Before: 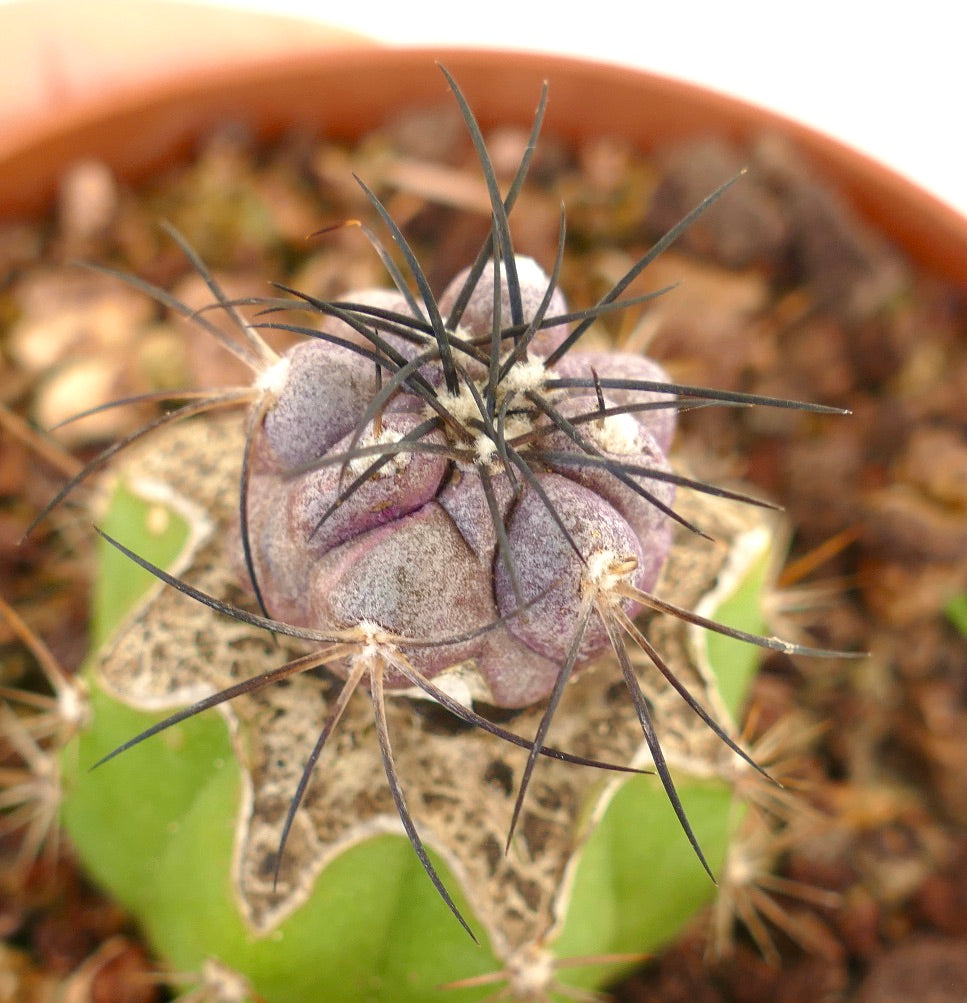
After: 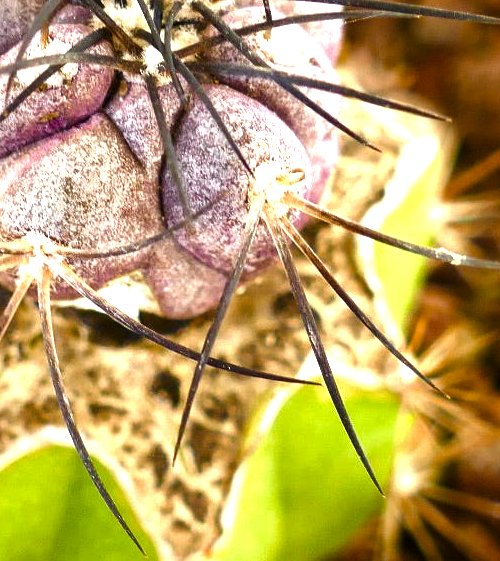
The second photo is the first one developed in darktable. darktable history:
exposure: exposure -0.36 EV, compensate highlight preservation false
color balance rgb: linear chroma grading › shadows -2.2%, linear chroma grading › highlights -15%, linear chroma grading › global chroma -10%, linear chroma grading › mid-tones -10%, perceptual saturation grading › global saturation 45%, perceptual saturation grading › highlights -50%, perceptual saturation grading › shadows 30%, perceptual brilliance grading › global brilliance 18%, global vibrance 45%
levels: levels [0.044, 0.475, 0.791]
crop: left 34.479%, top 38.822%, right 13.718%, bottom 5.172%
